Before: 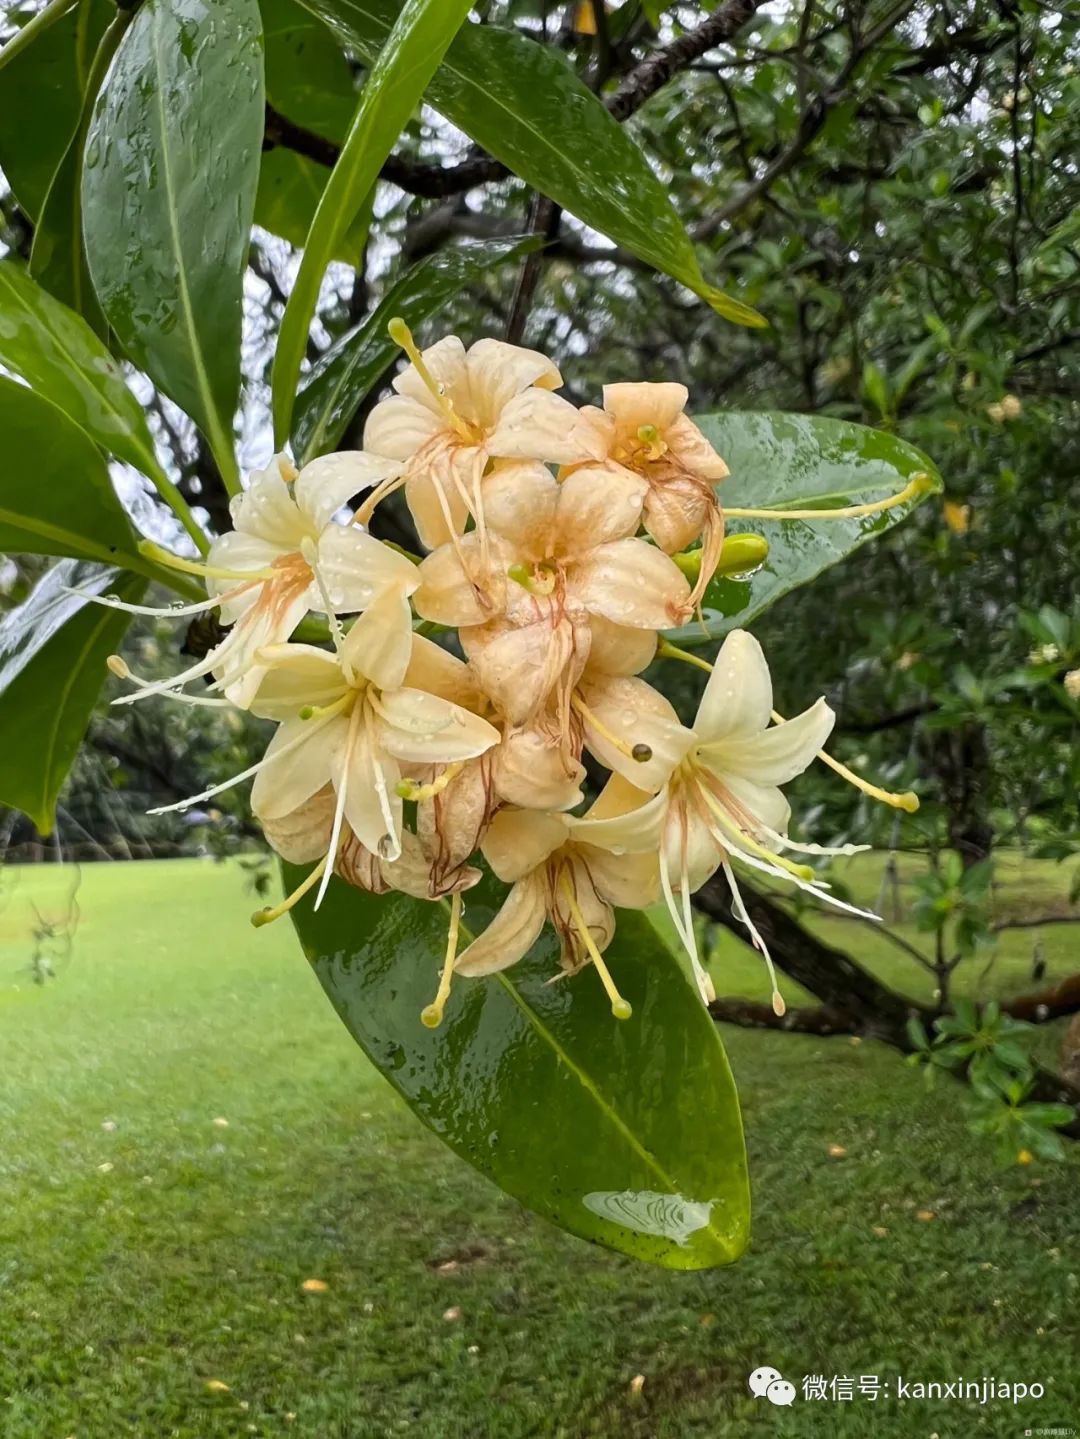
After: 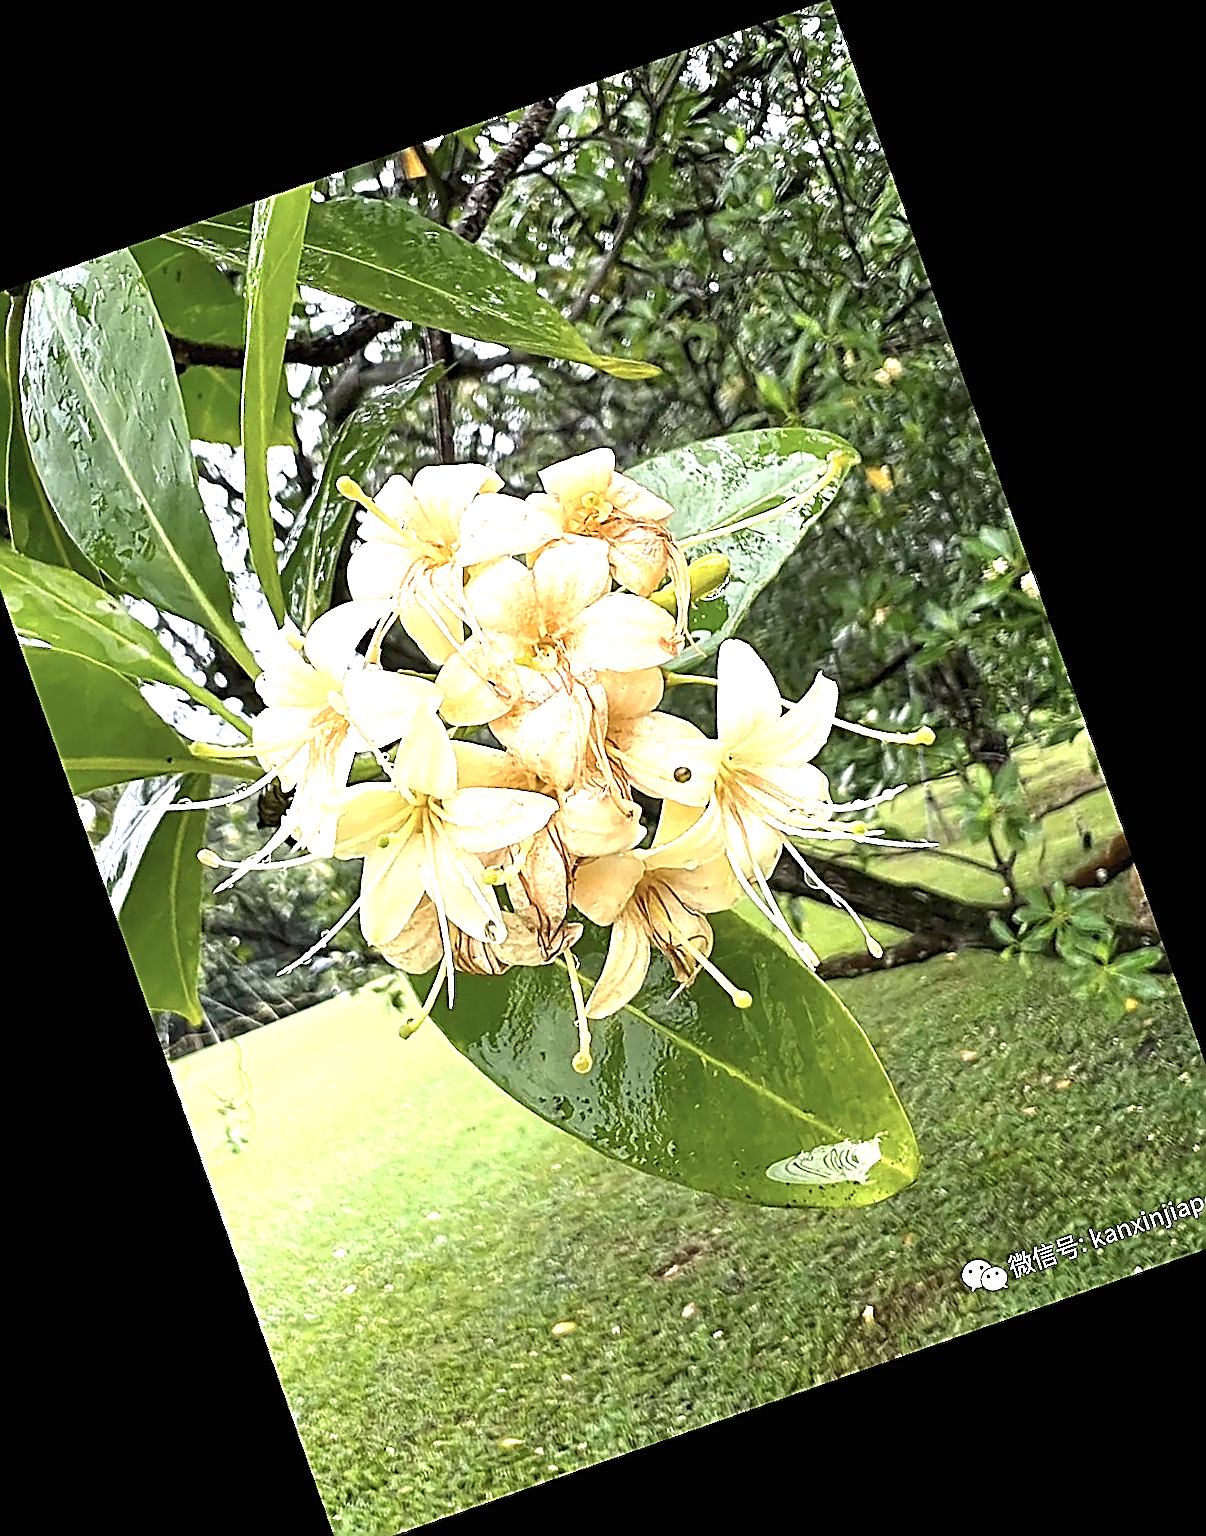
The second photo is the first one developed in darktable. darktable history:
color correction: saturation 0.8
rotate and perspective: automatic cropping off
sharpen: amount 2
exposure: black level correction 0, exposure 1.379 EV, compensate exposure bias true, compensate highlight preservation false
crop and rotate: angle 19.43°, left 6.812%, right 4.125%, bottom 1.087%
